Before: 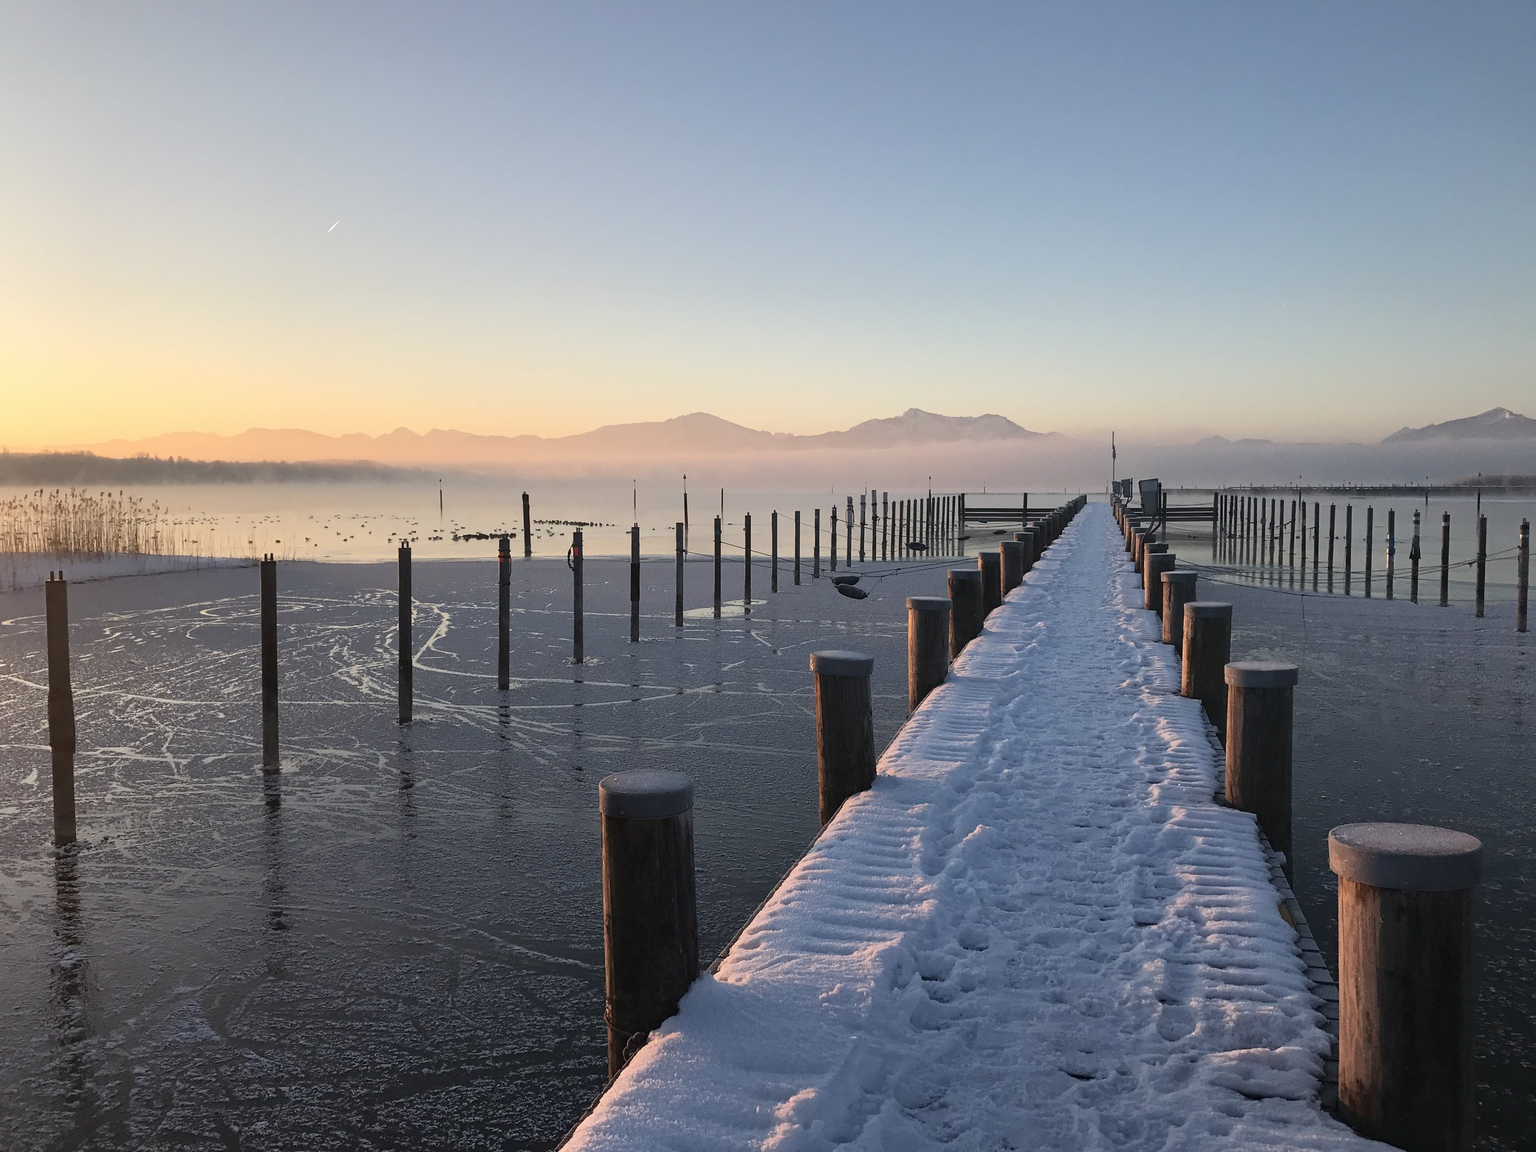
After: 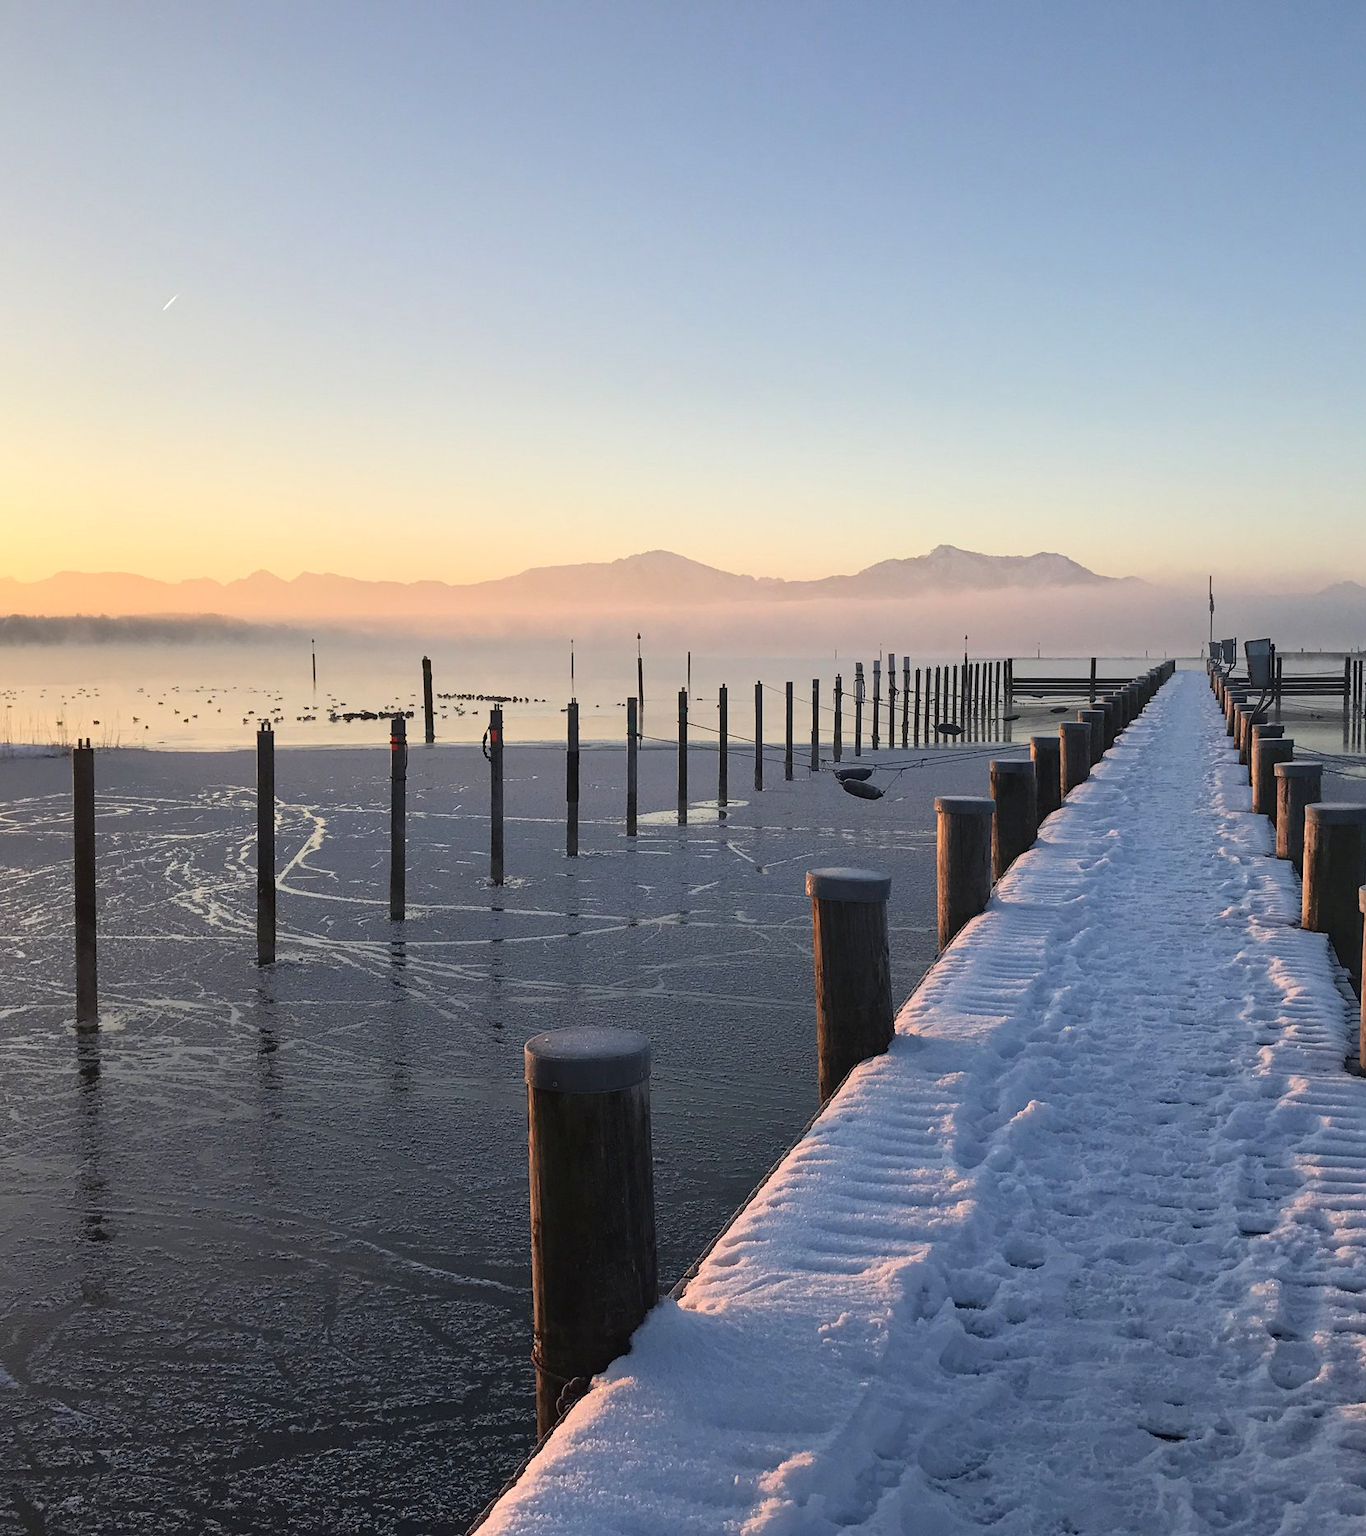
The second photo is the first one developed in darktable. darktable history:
crop and rotate: left 13.416%, right 19.872%
exposure: exposure 0.123 EV, compensate highlight preservation false
contrast brightness saturation: contrast 0.04, saturation 0.152
